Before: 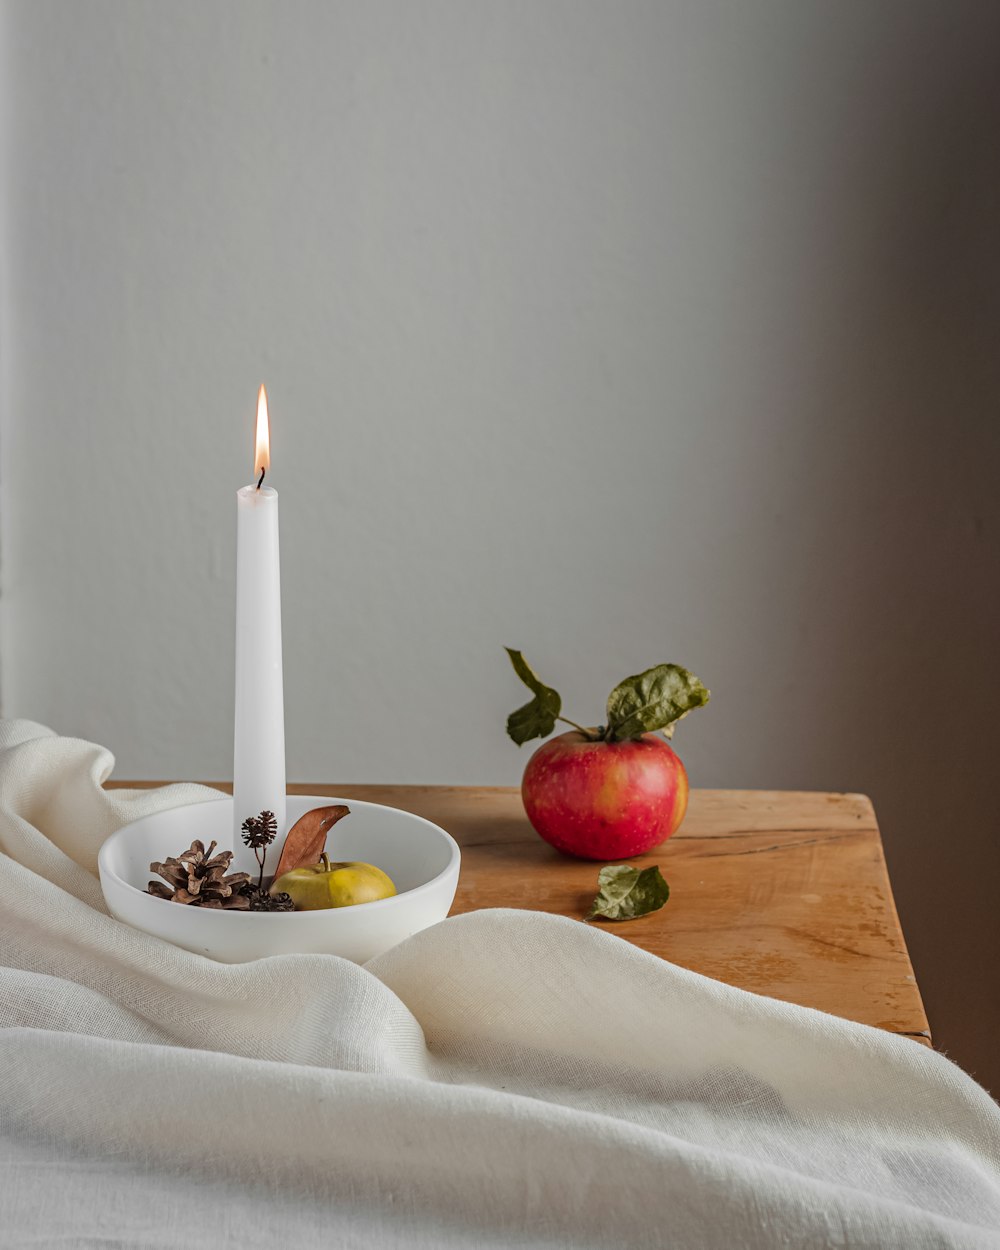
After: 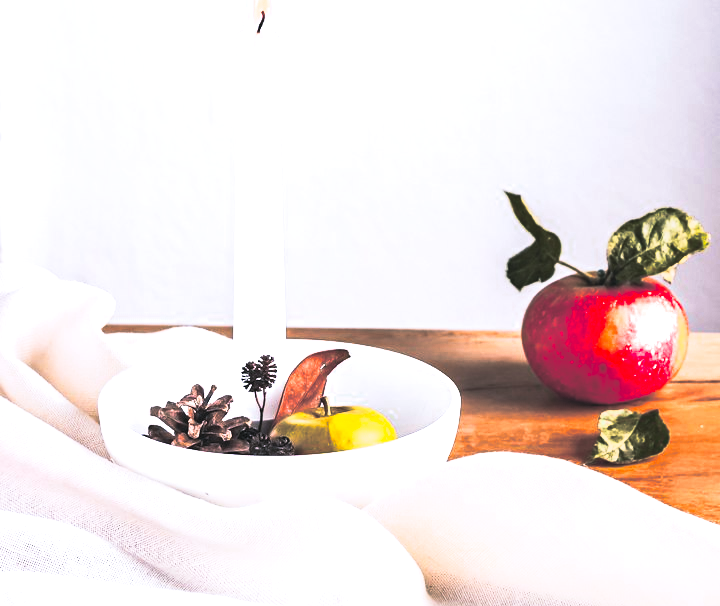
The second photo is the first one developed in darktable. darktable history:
split-toning: shadows › hue 201.6°, shadows › saturation 0.16, highlights › hue 50.4°, highlights › saturation 0.2, balance -49.9
color calibration: illuminant custom, x 0.363, y 0.385, temperature 4528.03 K
contrast brightness saturation: contrast 1, brightness 1, saturation 1
crop: top 36.498%, right 27.964%, bottom 14.995%
